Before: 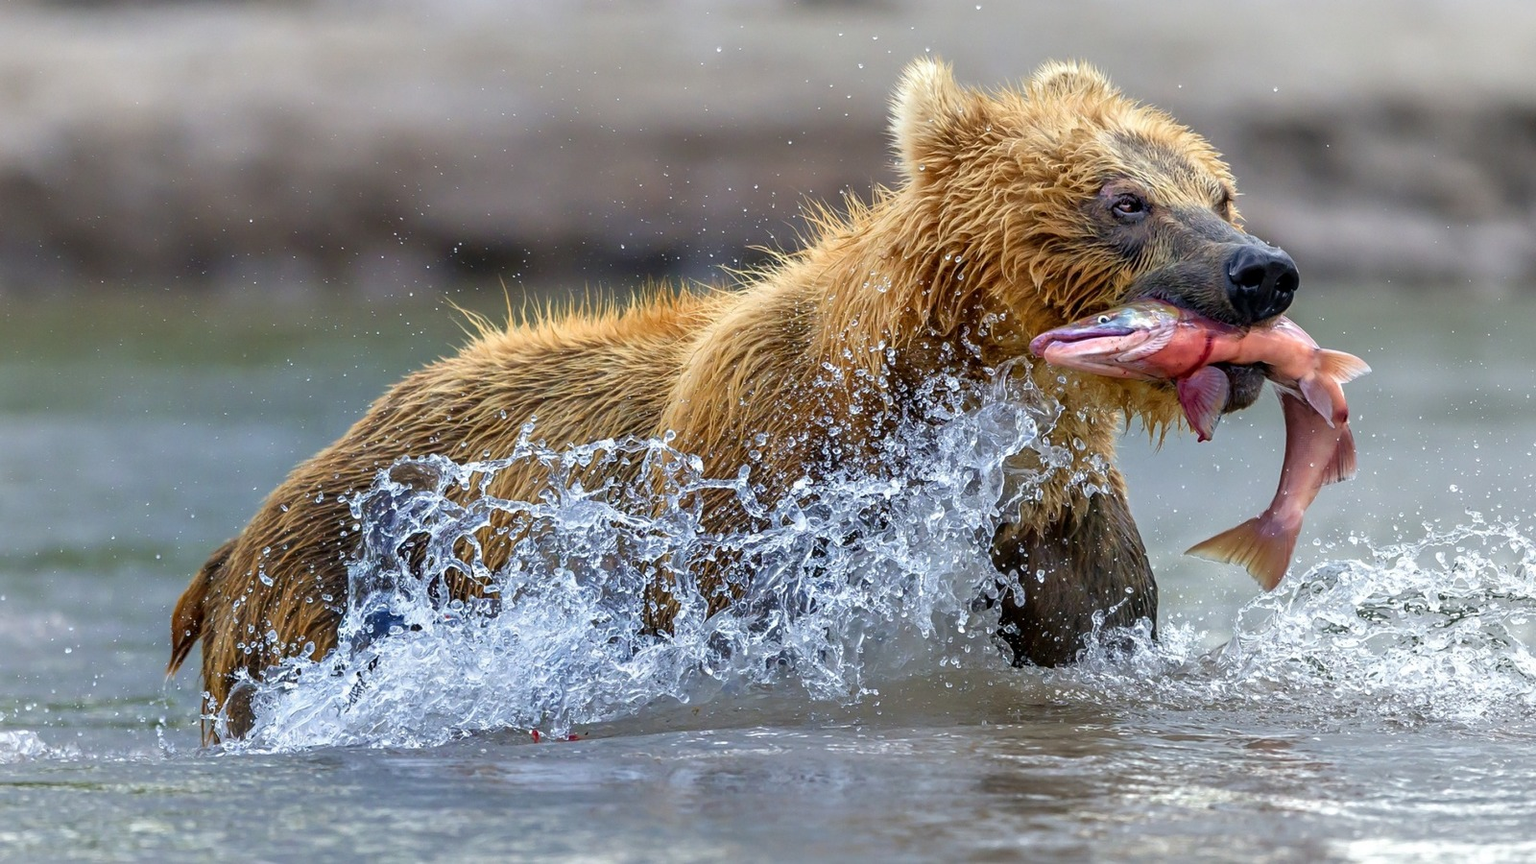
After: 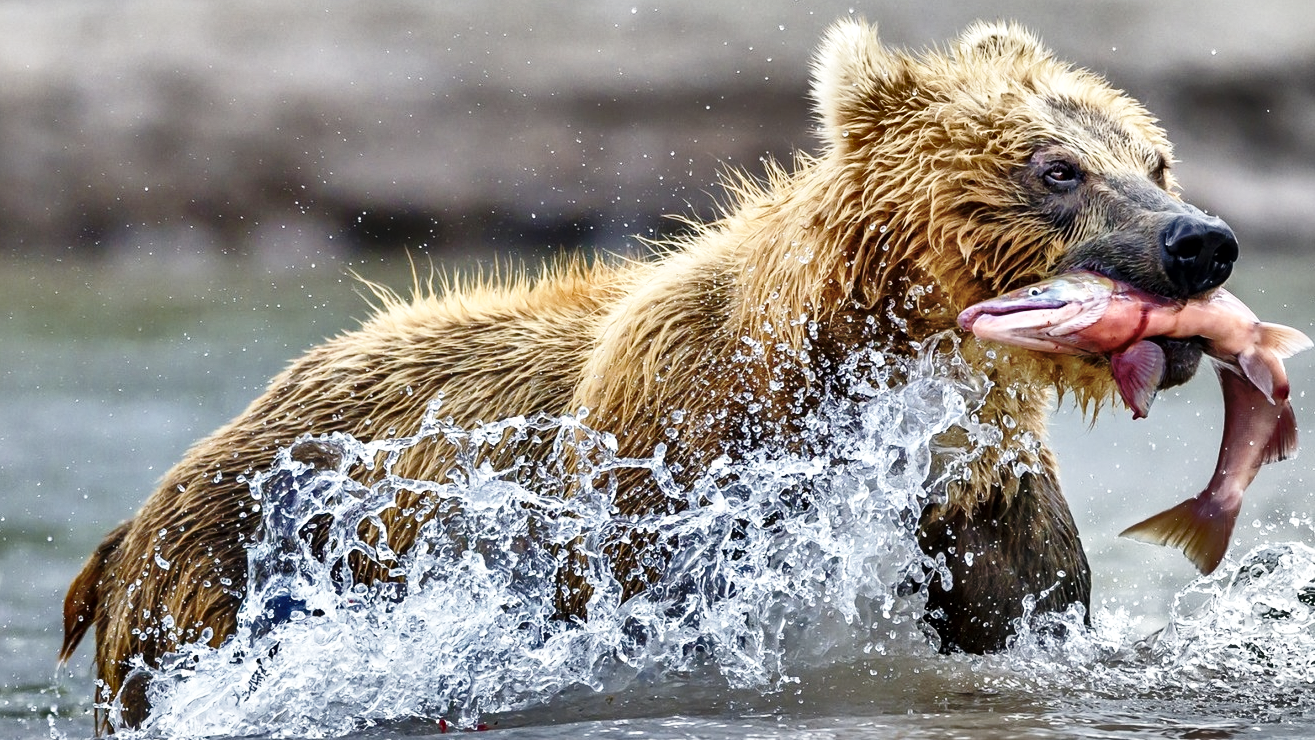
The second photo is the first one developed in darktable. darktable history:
local contrast: mode bilateral grid, contrast 20, coarseness 50, detail 120%, midtone range 0.2
contrast brightness saturation: contrast 0.1, saturation -0.3
crop and rotate: left 7.196%, top 4.574%, right 10.605%, bottom 13.178%
shadows and highlights: shadows 24.5, highlights -78.15, soften with gaussian
base curve: curves: ch0 [(0, 0) (0.036, 0.037) (0.121, 0.228) (0.46, 0.76) (0.859, 0.983) (1, 1)], preserve colors none
